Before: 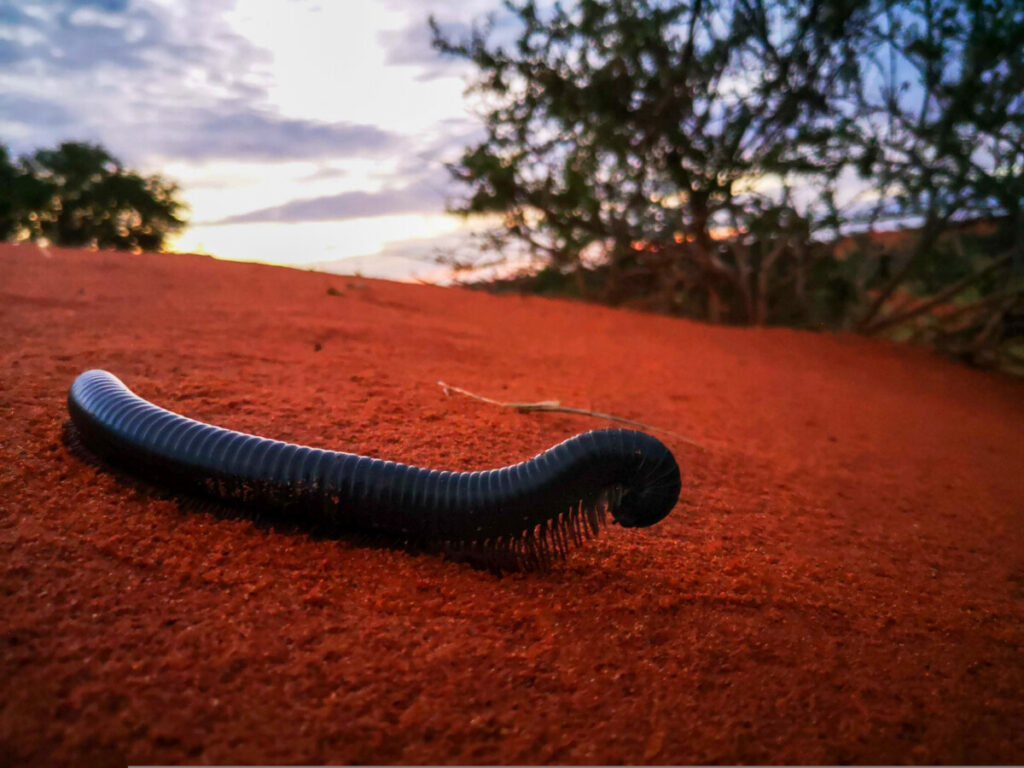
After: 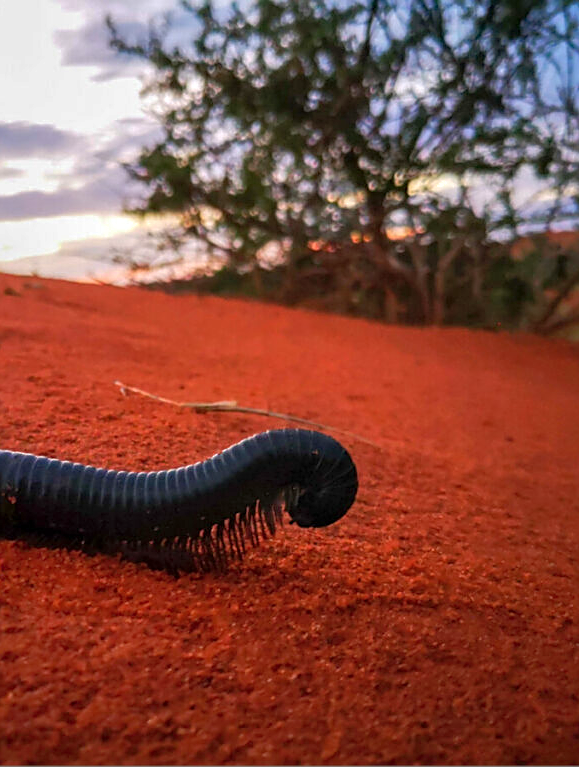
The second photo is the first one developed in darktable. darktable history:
sharpen: on, module defaults
crop: left 31.566%, top 0.022%, right 11.828%
exposure: exposure 0.124 EV, compensate highlight preservation false
shadows and highlights: on, module defaults
